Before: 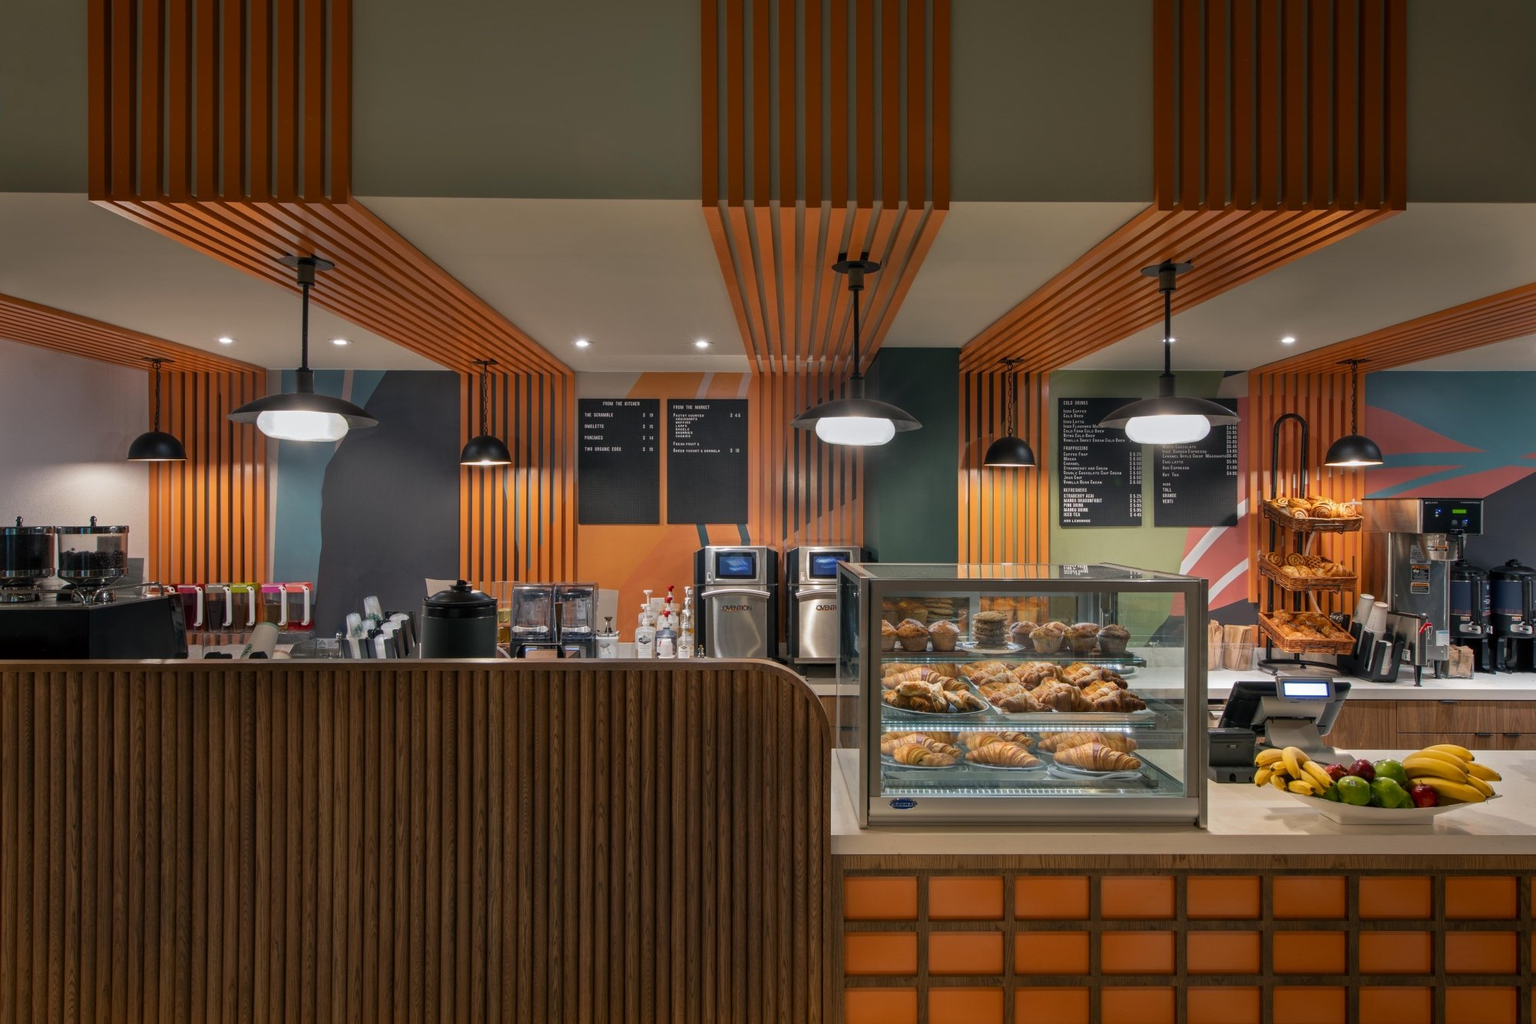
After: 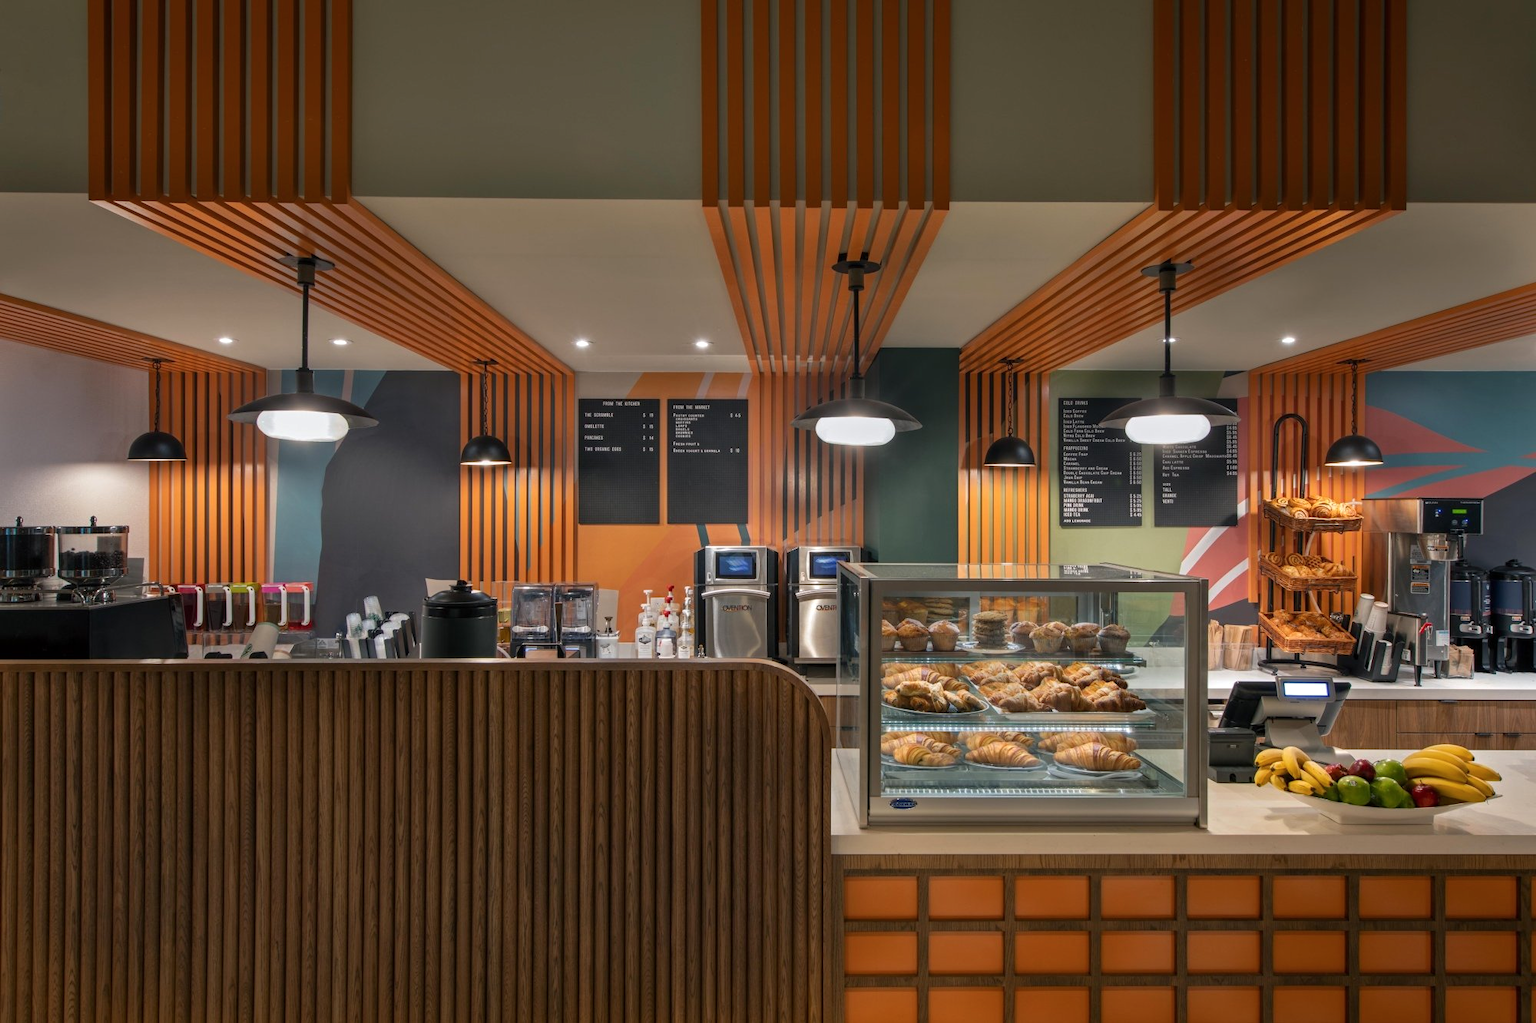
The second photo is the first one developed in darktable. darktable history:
exposure: exposure 0.161 EV, compensate highlight preservation false
color balance rgb: on, module defaults
